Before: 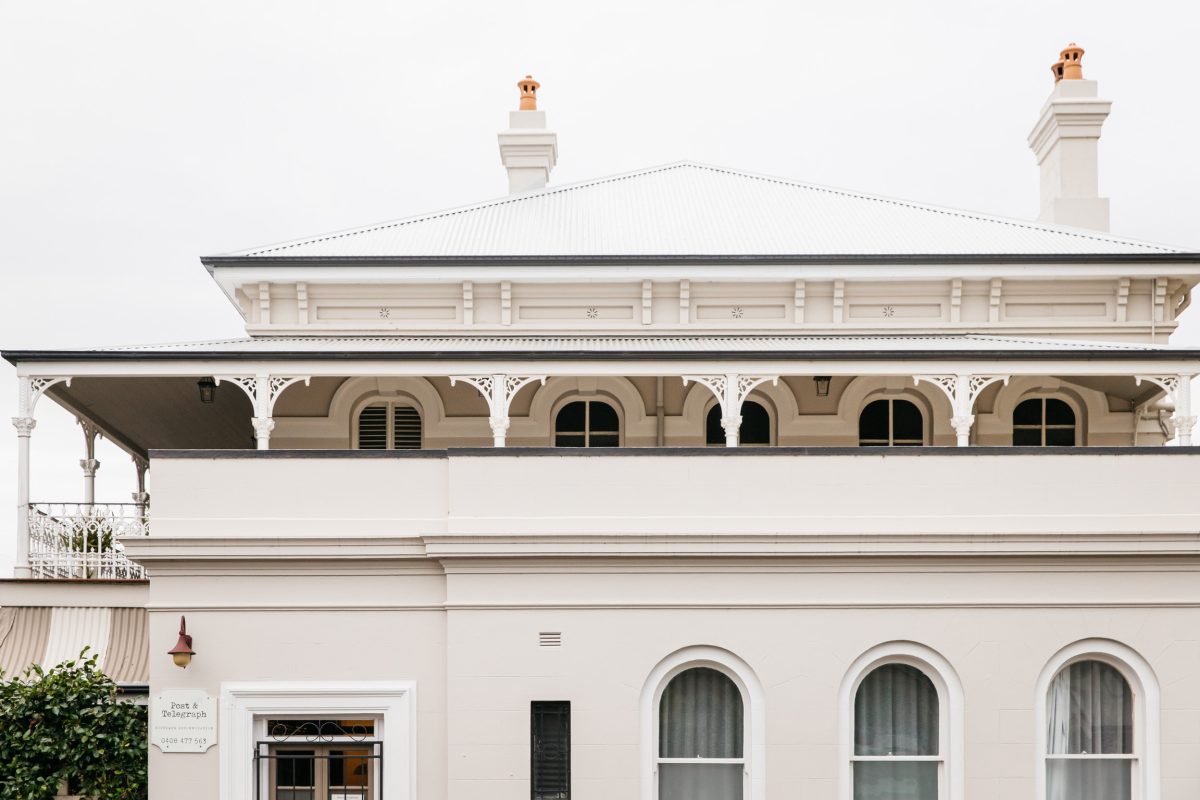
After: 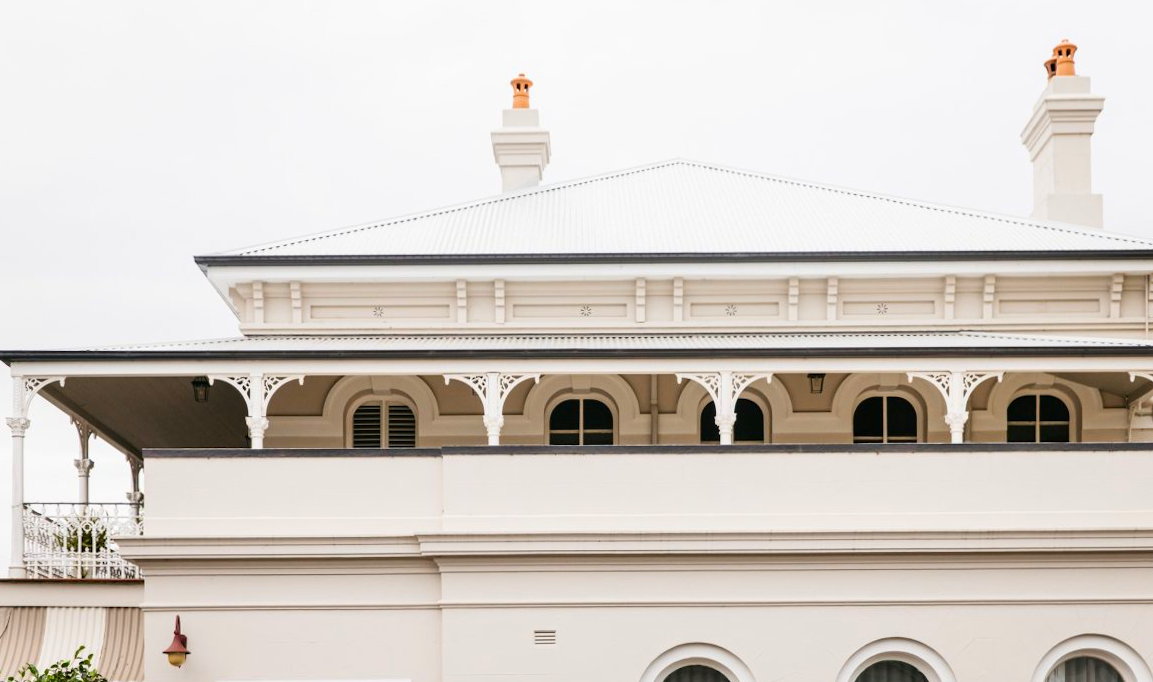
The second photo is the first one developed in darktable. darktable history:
crop and rotate: angle 0.2°, left 0.275%, right 3.127%, bottom 14.18%
contrast brightness saturation: contrast 0.09, saturation 0.28
